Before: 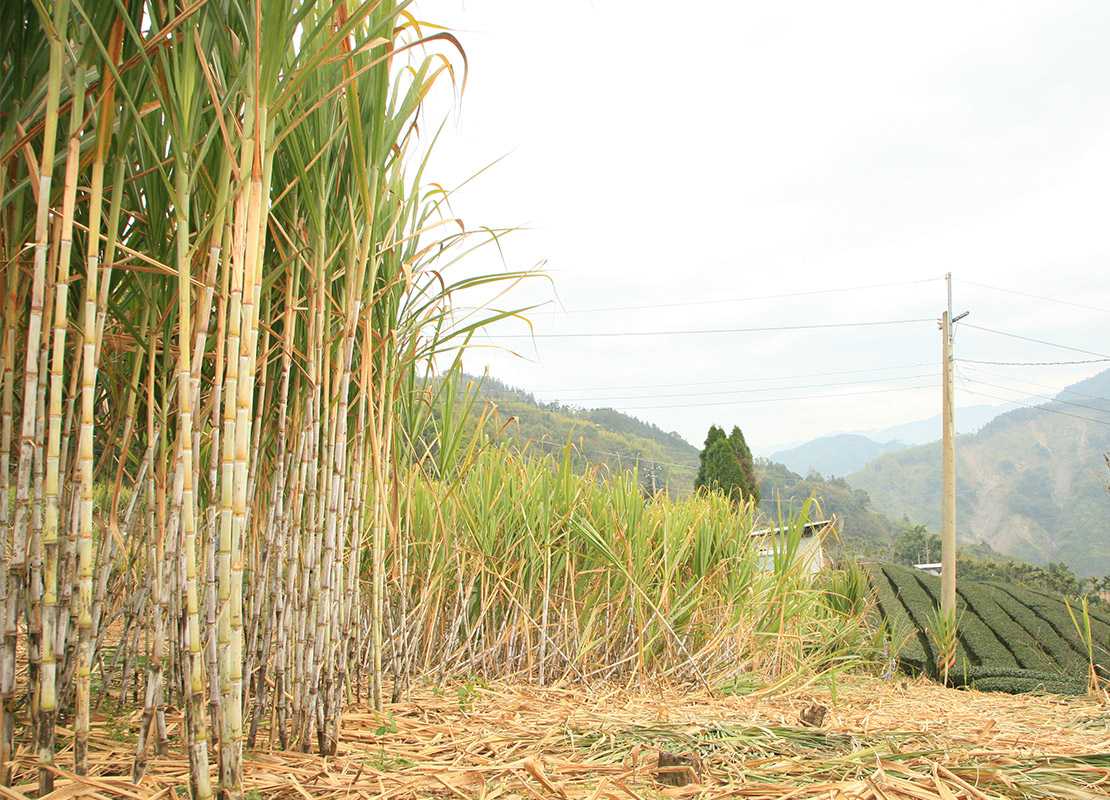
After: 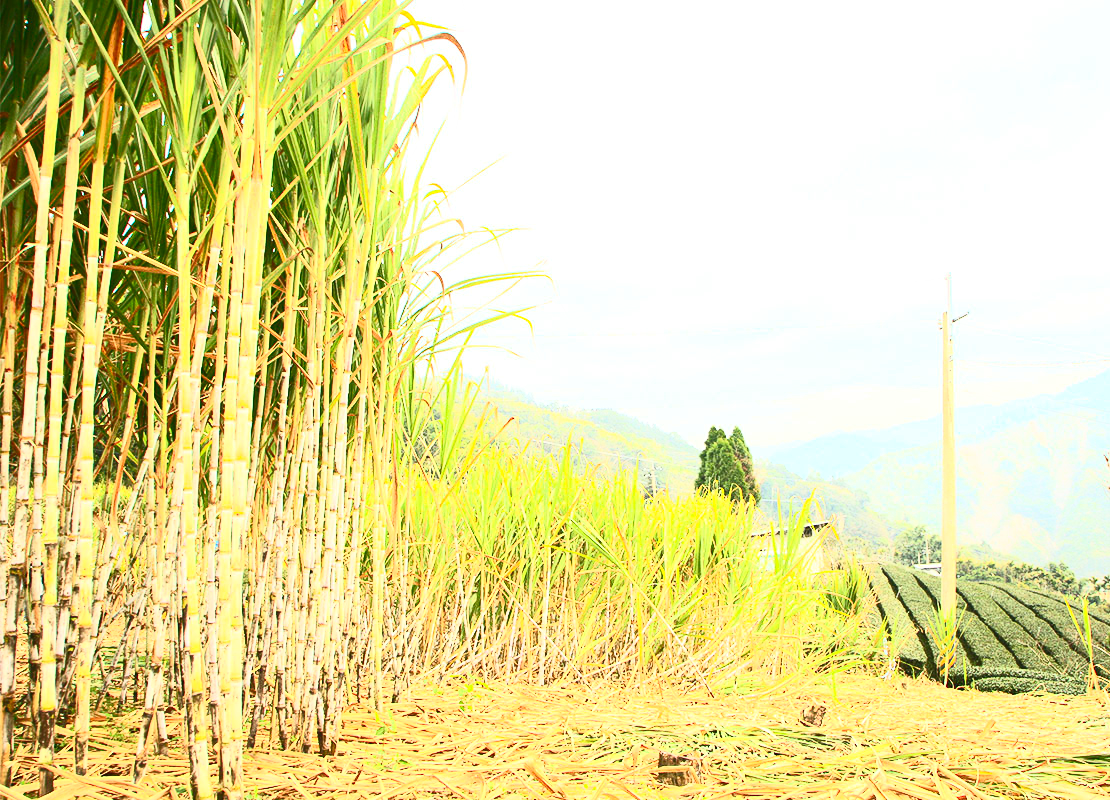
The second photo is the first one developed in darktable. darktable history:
contrast brightness saturation: contrast 0.844, brightness 0.58, saturation 0.586
